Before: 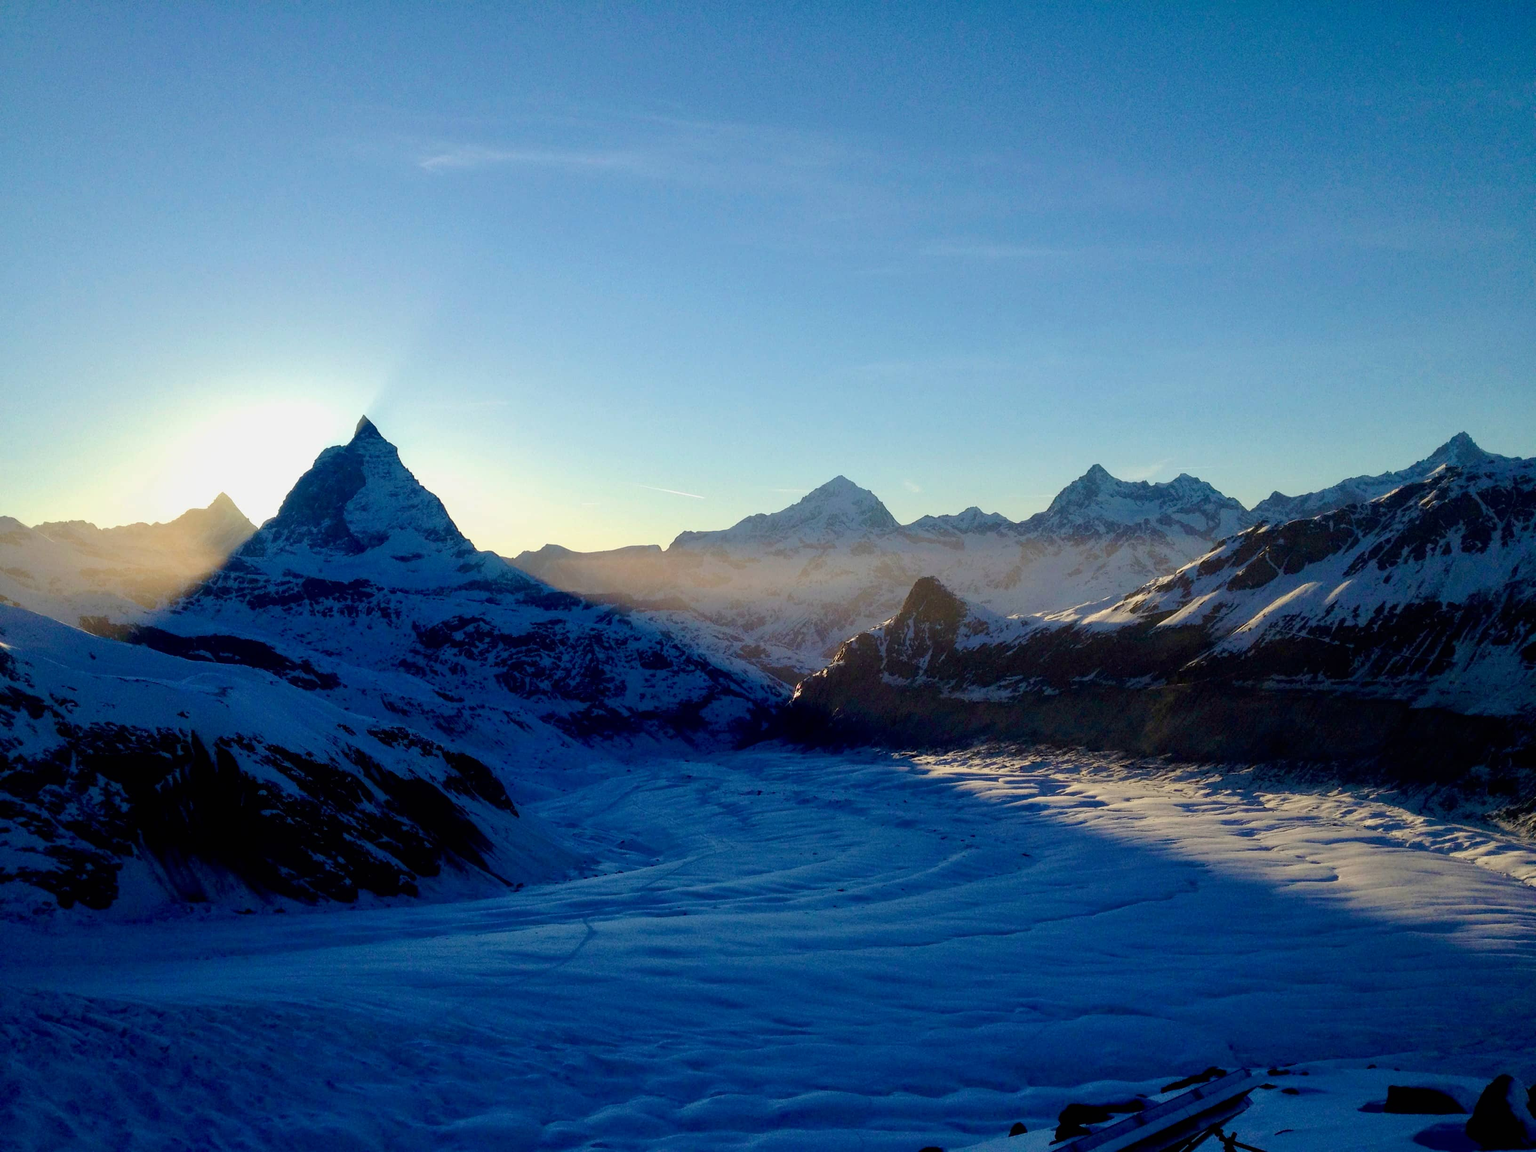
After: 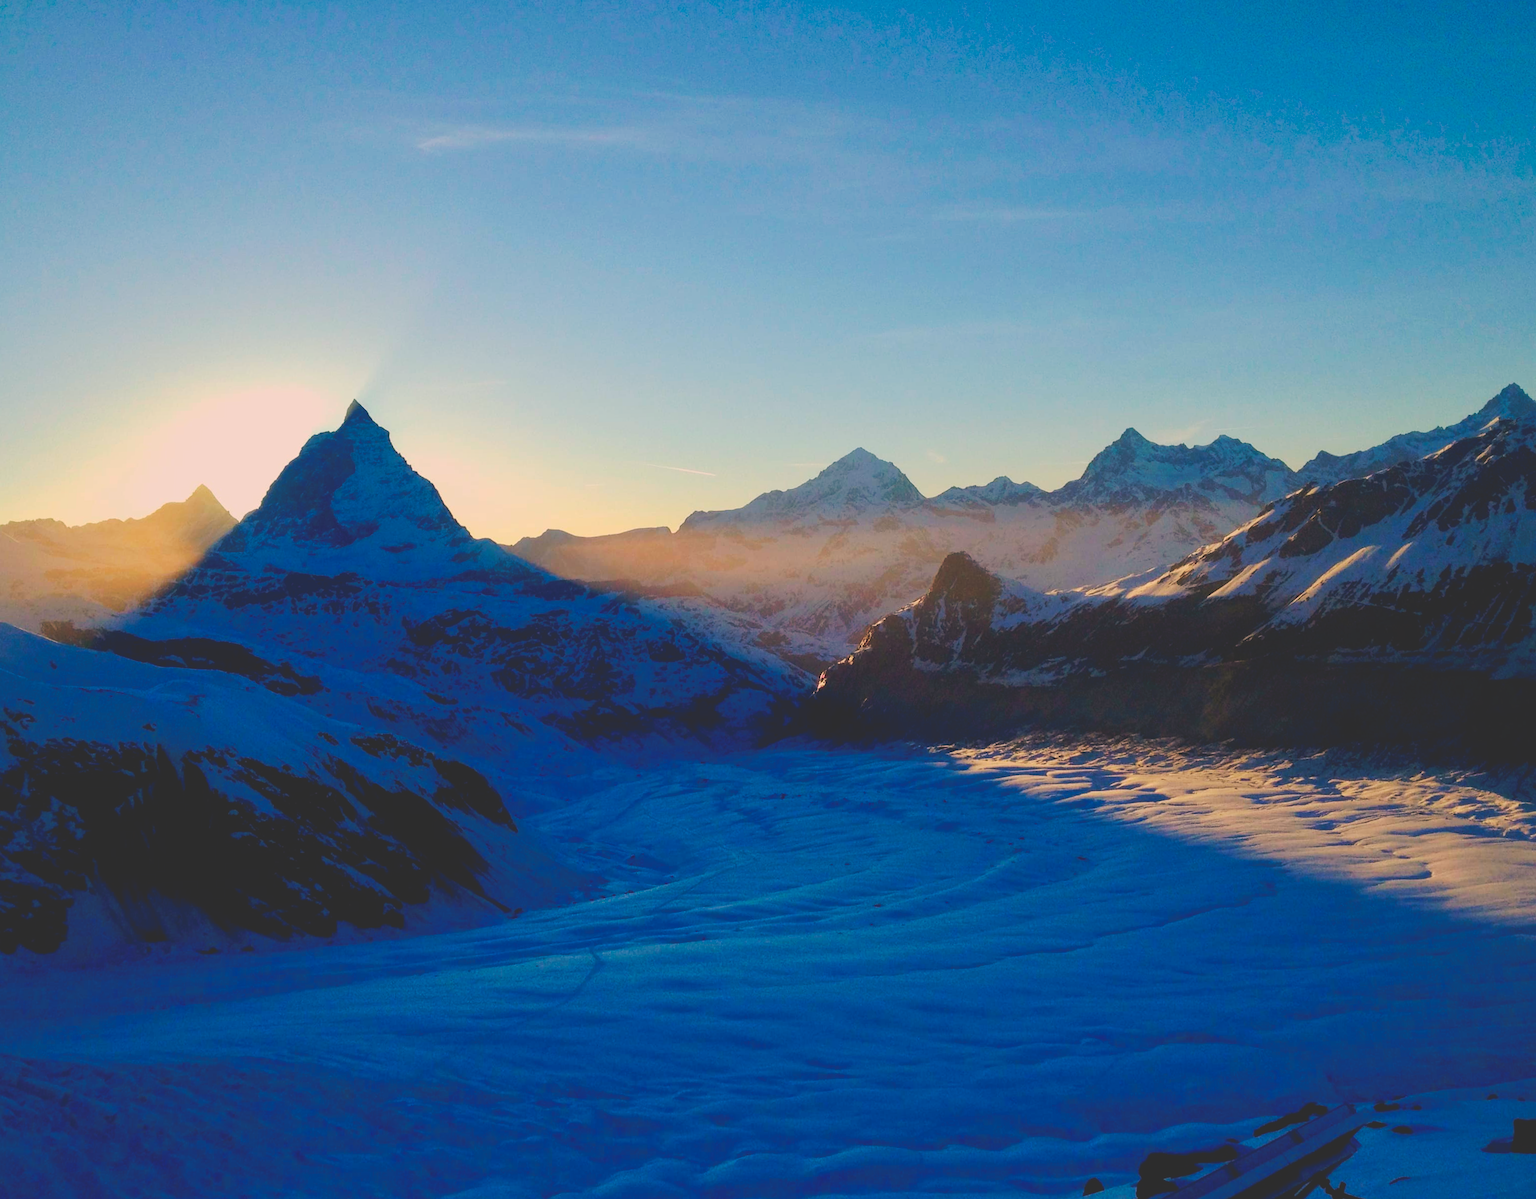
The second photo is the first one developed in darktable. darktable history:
contrast brightness saturation: contrast -0.19, saturation 0.19
rotate and perspective: rotation -1.68°, lens shift (vertical) -0.146, crop left 0.049, crop right 0.912, crop top 0.032, crop bottom 0.96
tone curve: curves: ch0 [(0, 0) (0.003, 0.156) (0.011, 0.156) (0.025, 0.157) (0.044, 0.164) (0.069, 0.172) (0.1, 0.181) (0.136, 0.191) (0.177, 0.214) (0.224, 0.245) (0.277, 0.285) (0.335, 0.333) (0.399, 0.387) (0.468, 0.471) (0.543, 0.556) (0.623, 0.648) (0.709, 0.734) (0.801, 0.809) (0.898, 0.891) (1, 1)], preserve colors none
white balance: red 1.127, blue 0.943
